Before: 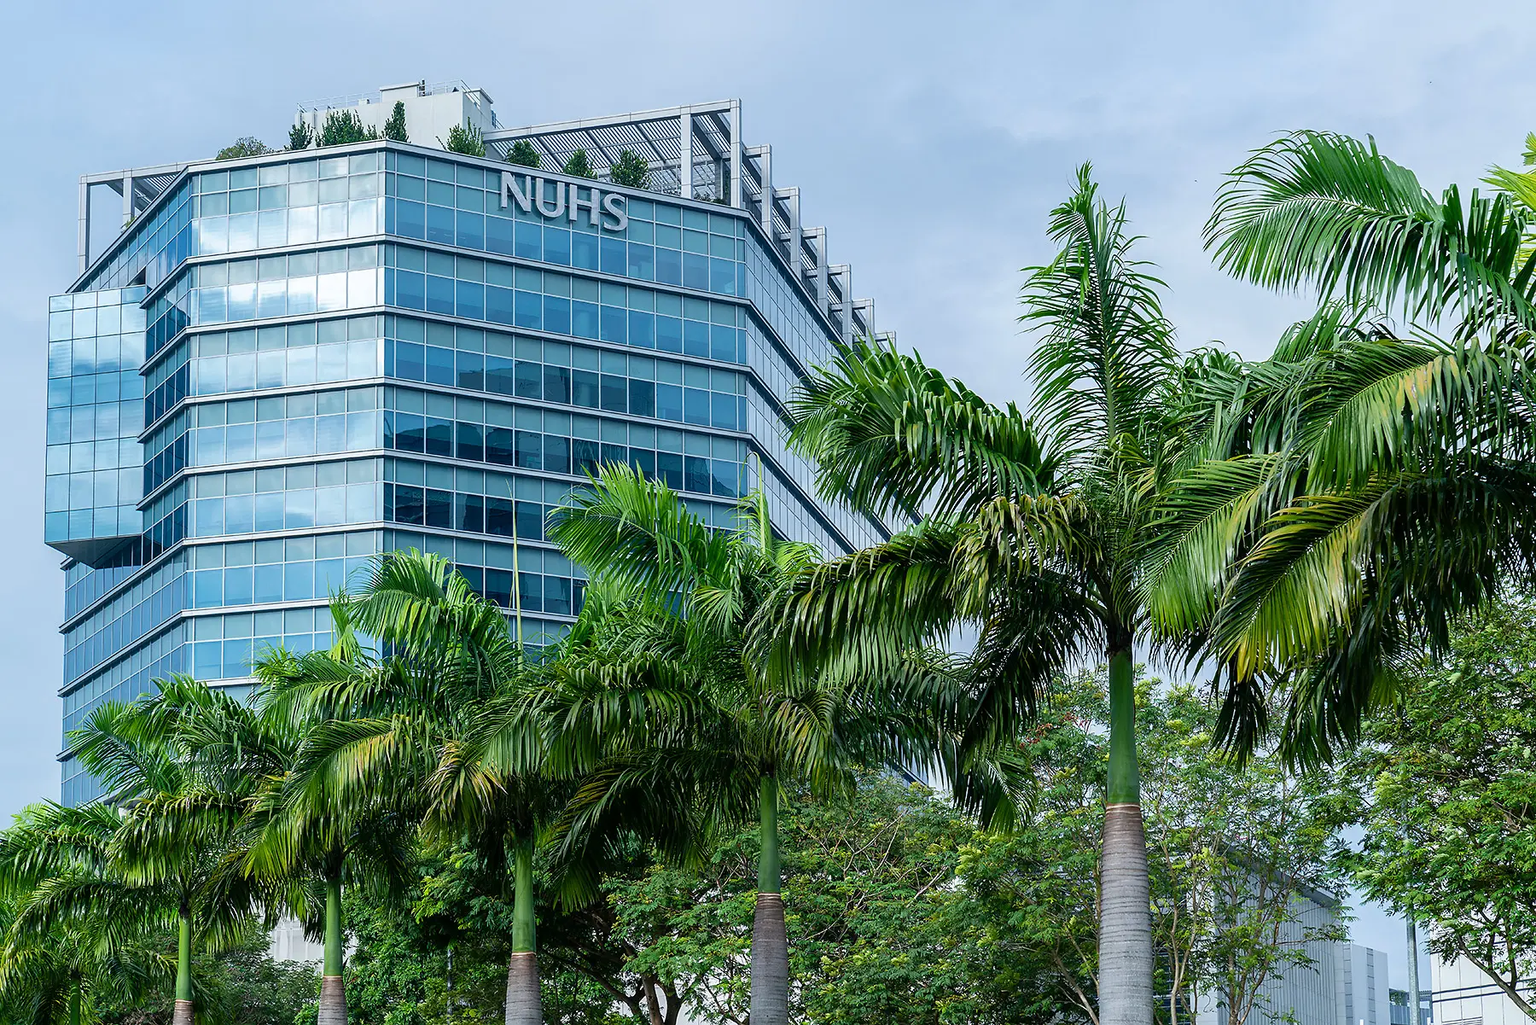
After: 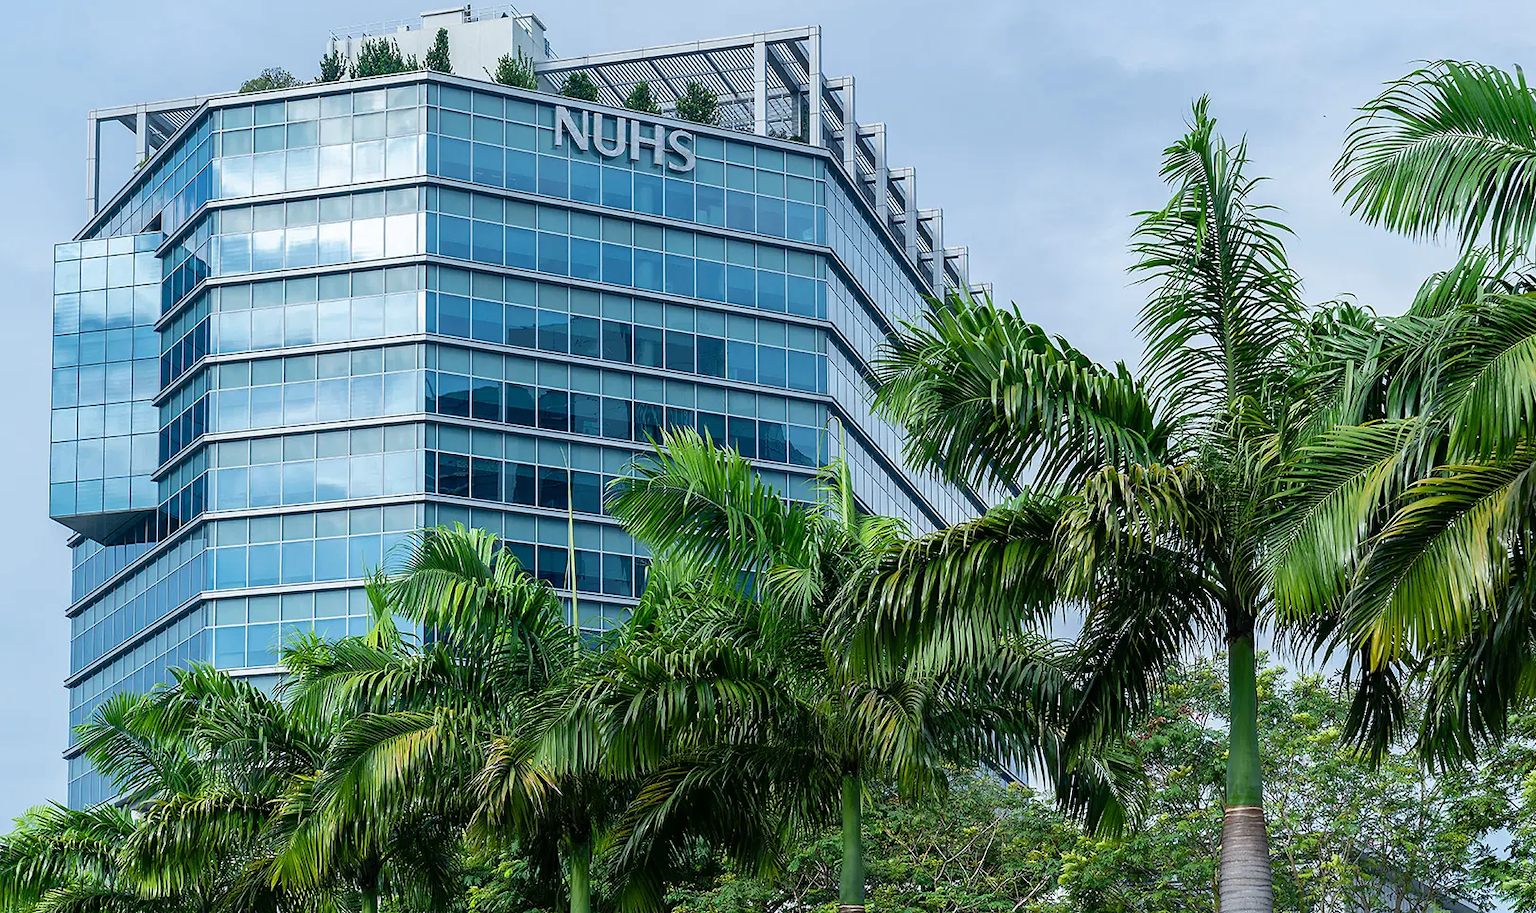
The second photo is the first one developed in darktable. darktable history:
crop: top 7.479%, right 9.712%, bottom 12.086%
